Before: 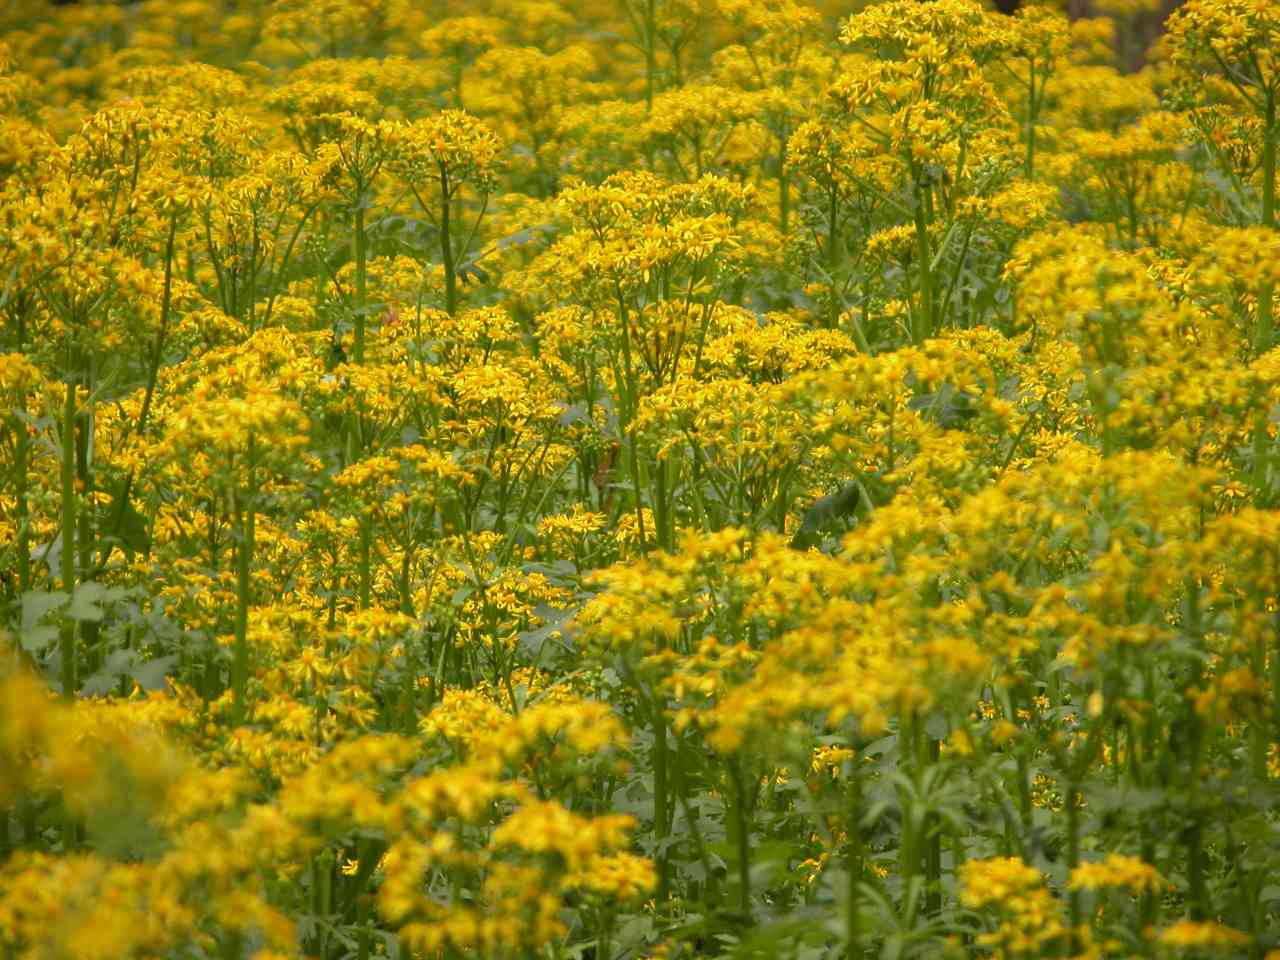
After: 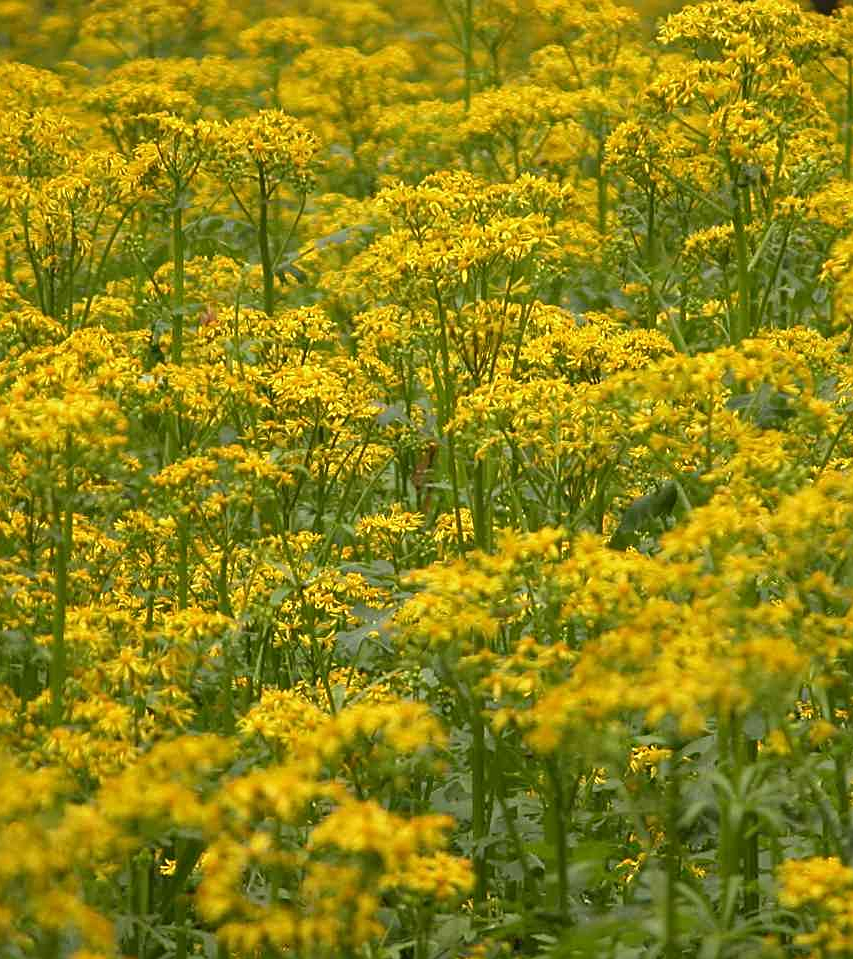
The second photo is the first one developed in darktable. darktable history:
sharpen: on, module defaults
crop and rotate: left 14.292%, right 19.041%
